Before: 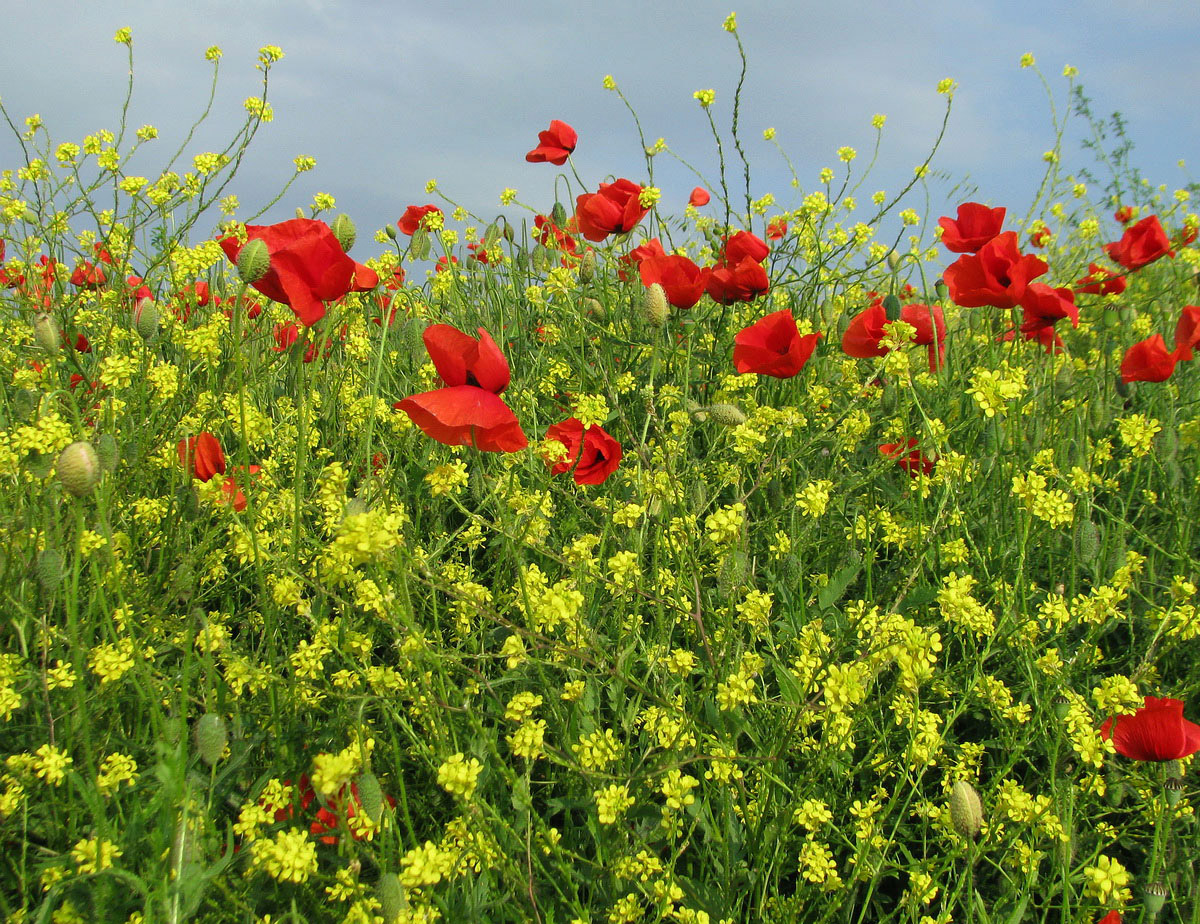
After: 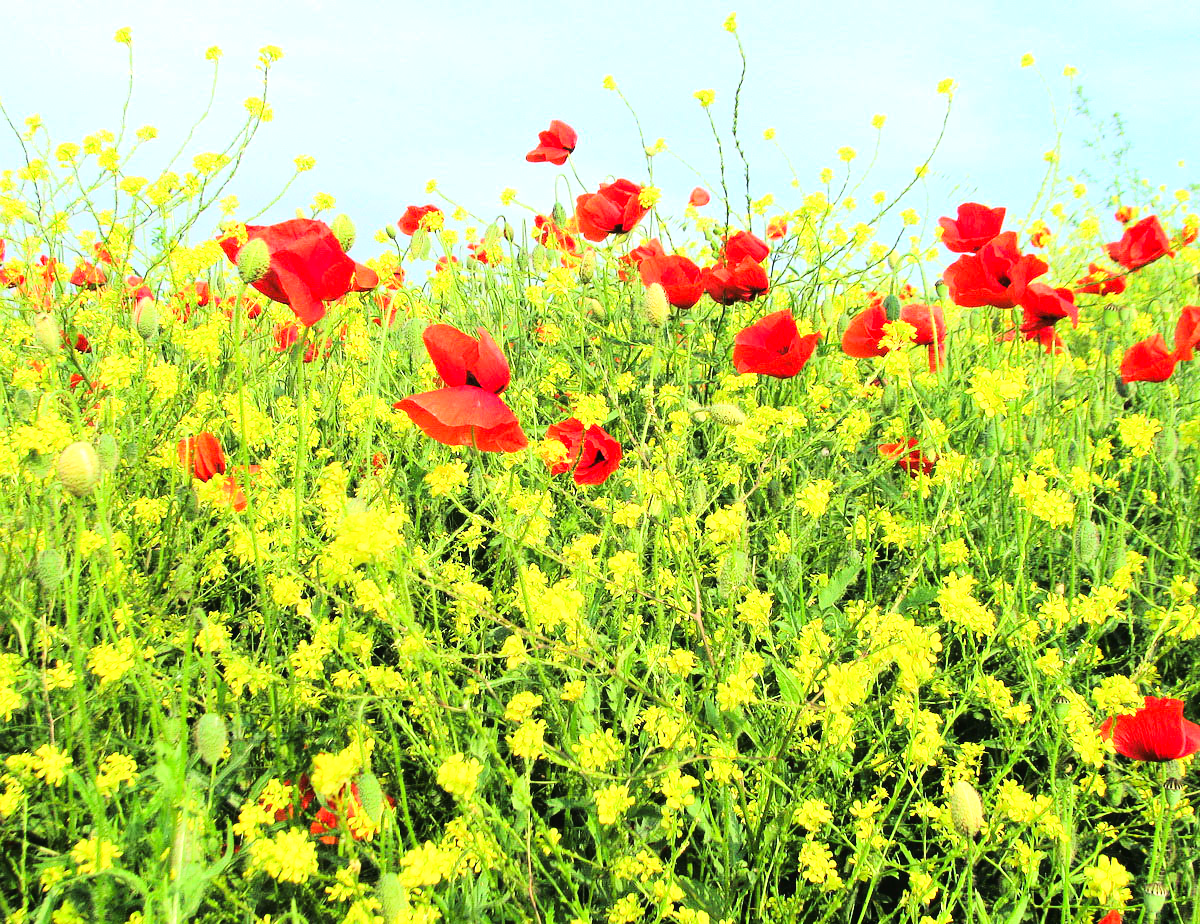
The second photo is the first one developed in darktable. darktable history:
tone curve: curves: ch0 [(0.003, 0.023) (0.071, 0.052) (0.249, 0.201) (0.466, 0.557) (0.625, 0.761) (0.783, 0.9) (0.994, 0.968)]; ch1 [(0, 0) (0.262, 0.227) (0.417, 0.386) (0.469, 0.467) (0.502, 0.498) (0.531, 0.521) (0.576, 0.586) (0.612, 0.634) (0.634, 0.68) (0.686, 0.728) (0.994, 0.987)]; ch2 [(0, 0) (0.262, 0.188) (0.385, 0.353) (0.427, 0.424) (0.495, 0.493) (0.518, 0.544) (0.55, 0.579) (0.595, 0.621) (0.644, 0.748) (1, 1)], color space Lab, linked channels, preserve colors none
tone equalizer: -8 EV -0.724 EV, -7 EV -0.705 EV, -6 EV -0.623 EV, -5 EV -0.397 EV, -3 EV 0.381 EV, -2 EV 0.6 EV, -1 EV 0.7 EV, +0 EV 0.775 EV
exposure: exposure 0.653 EV, compensate highlight preservation false
